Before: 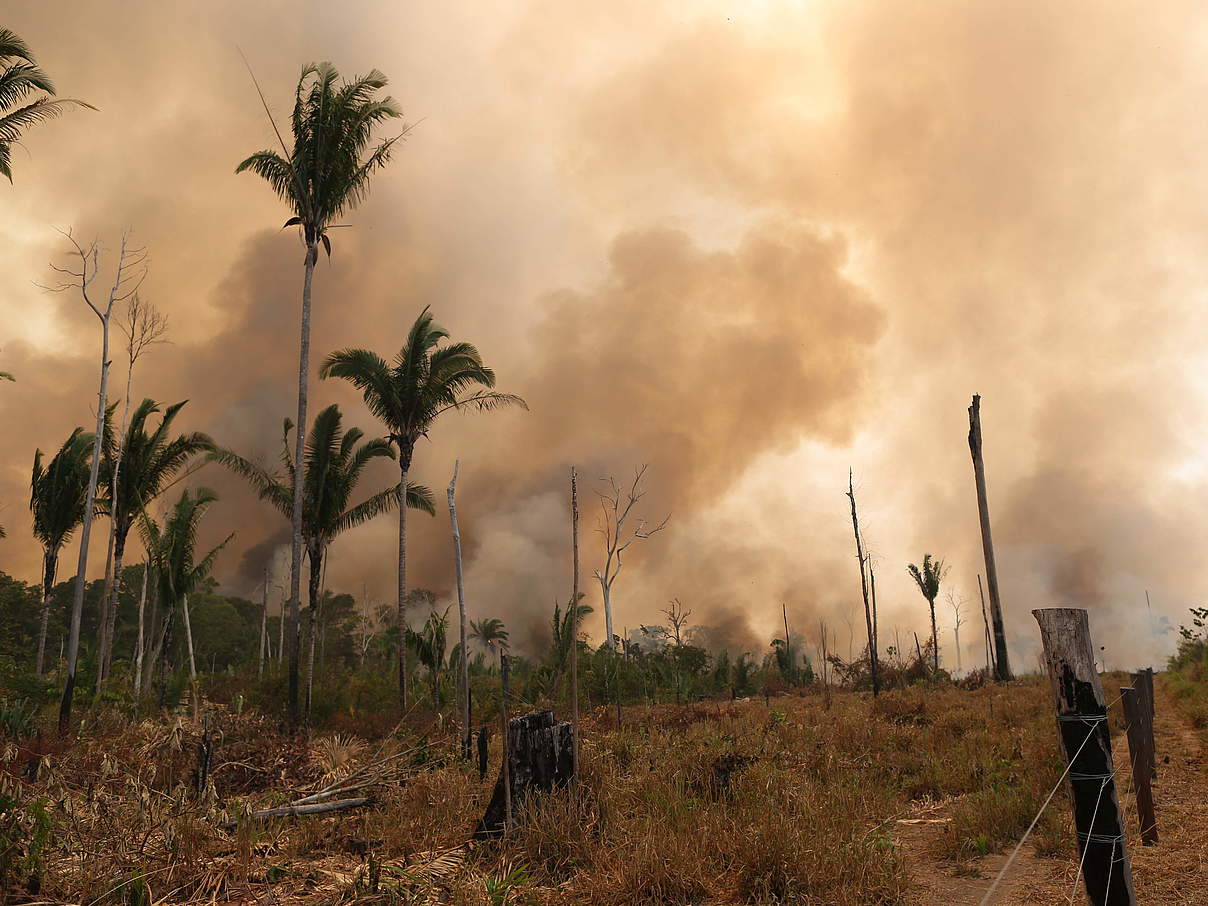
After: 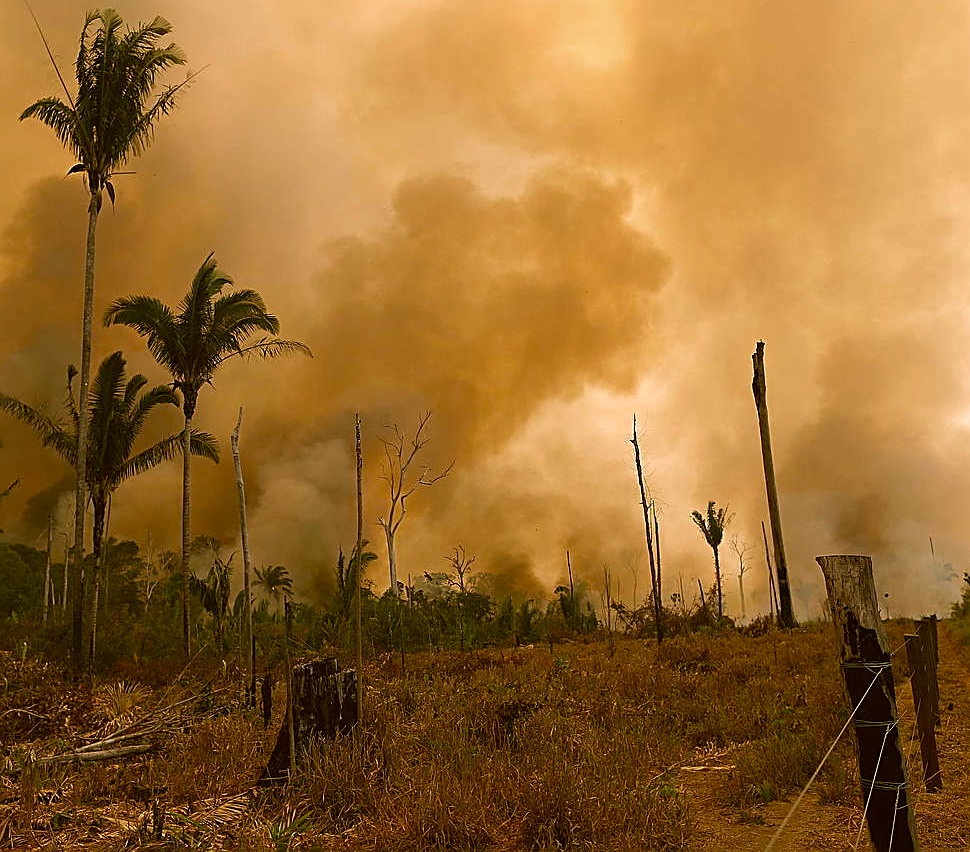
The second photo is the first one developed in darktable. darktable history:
haze removal: adaptive false
crop and rotate: left 17.951%, top 5.89%, right 1.745%
sharpen: on, module defaults
color correction: highlights a* 8.25, highlights b* 15.33, shadows a* -0.508, shadows b* 27.31
color zones: curves: ch0 [(0, 0.444) (0.143, 0.442) (0.286, 0.441) (0.429, 0.441) (0.571, 0.441) (0.714, 0.441) (0.857, 0.442) (1, 0.444)]
